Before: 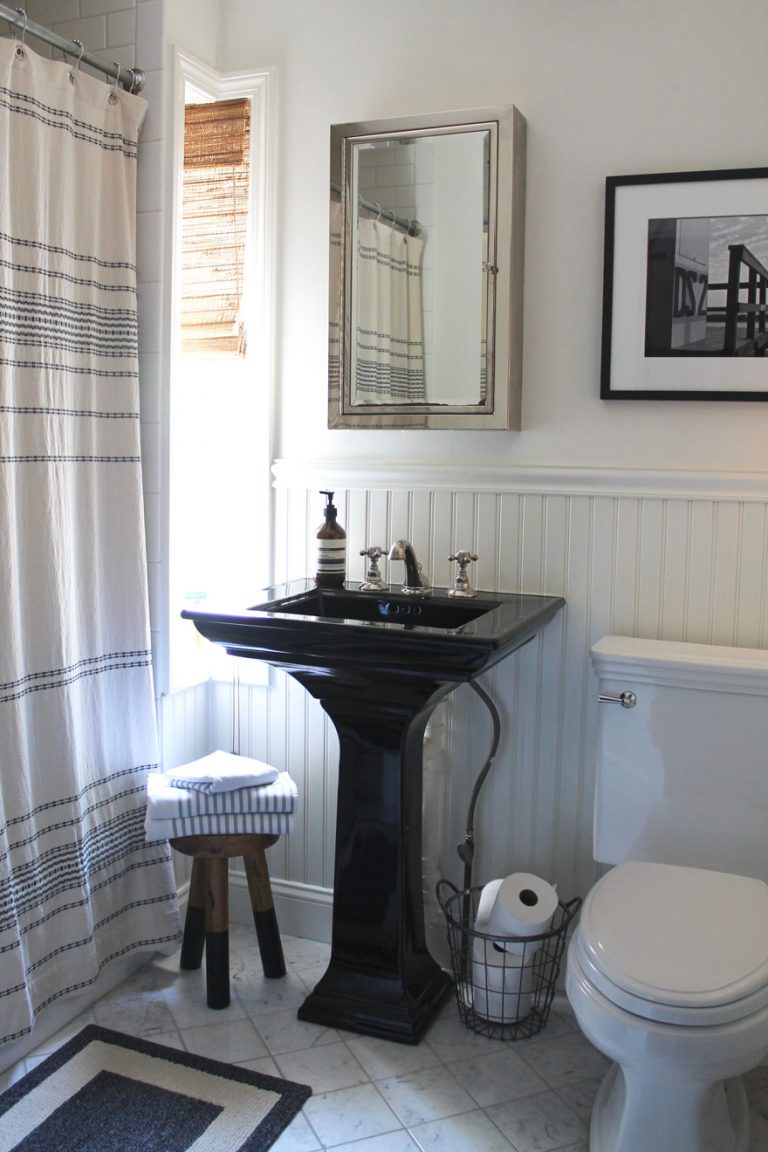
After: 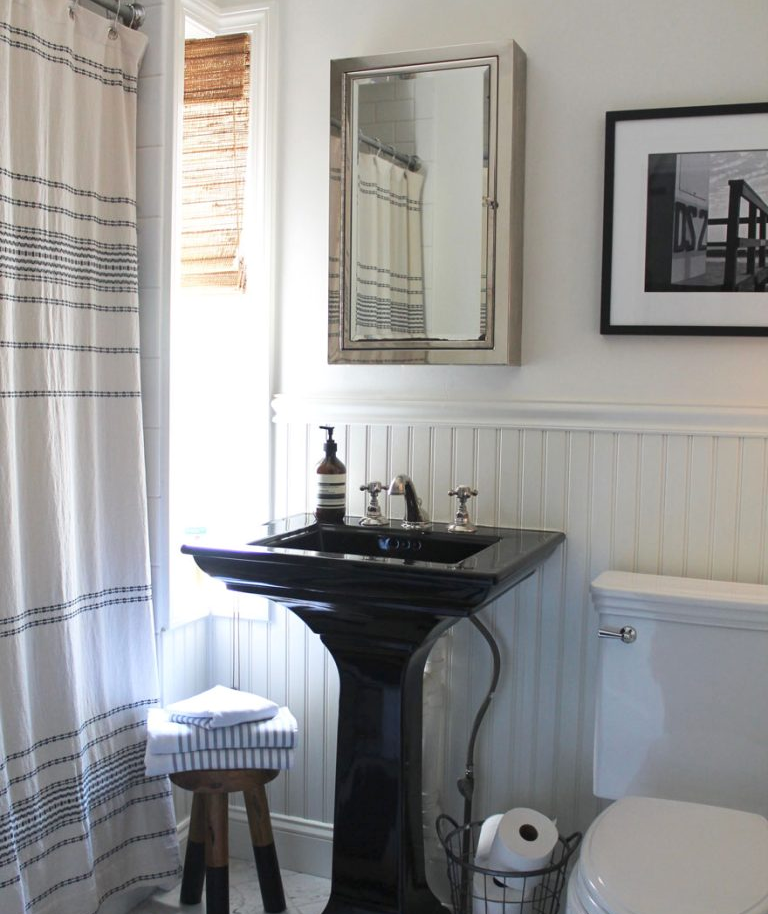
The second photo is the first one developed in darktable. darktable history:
exposure: black level correction 0.001, exposure 0.014 EV, compensate highlight preservation false
crop and rotate: top 5.667%, bottom 14.937%
